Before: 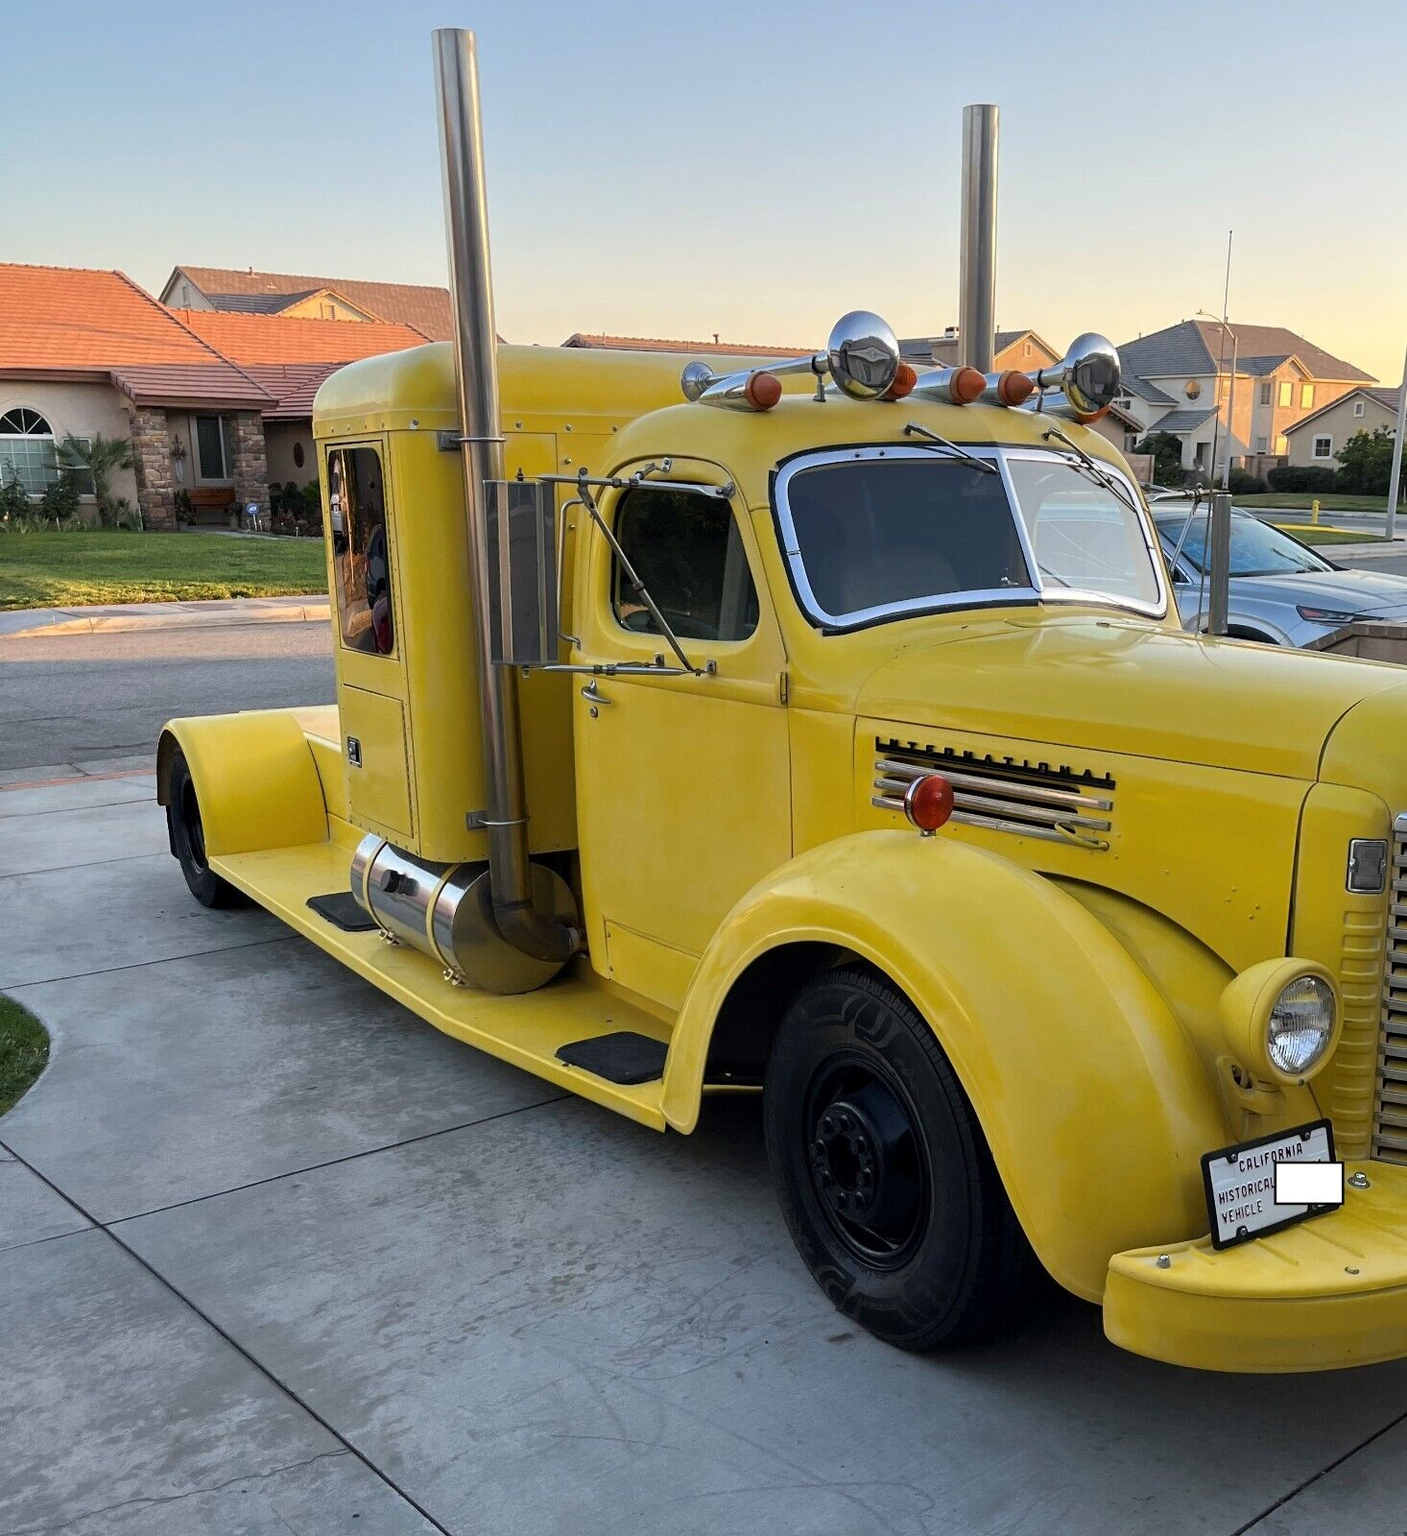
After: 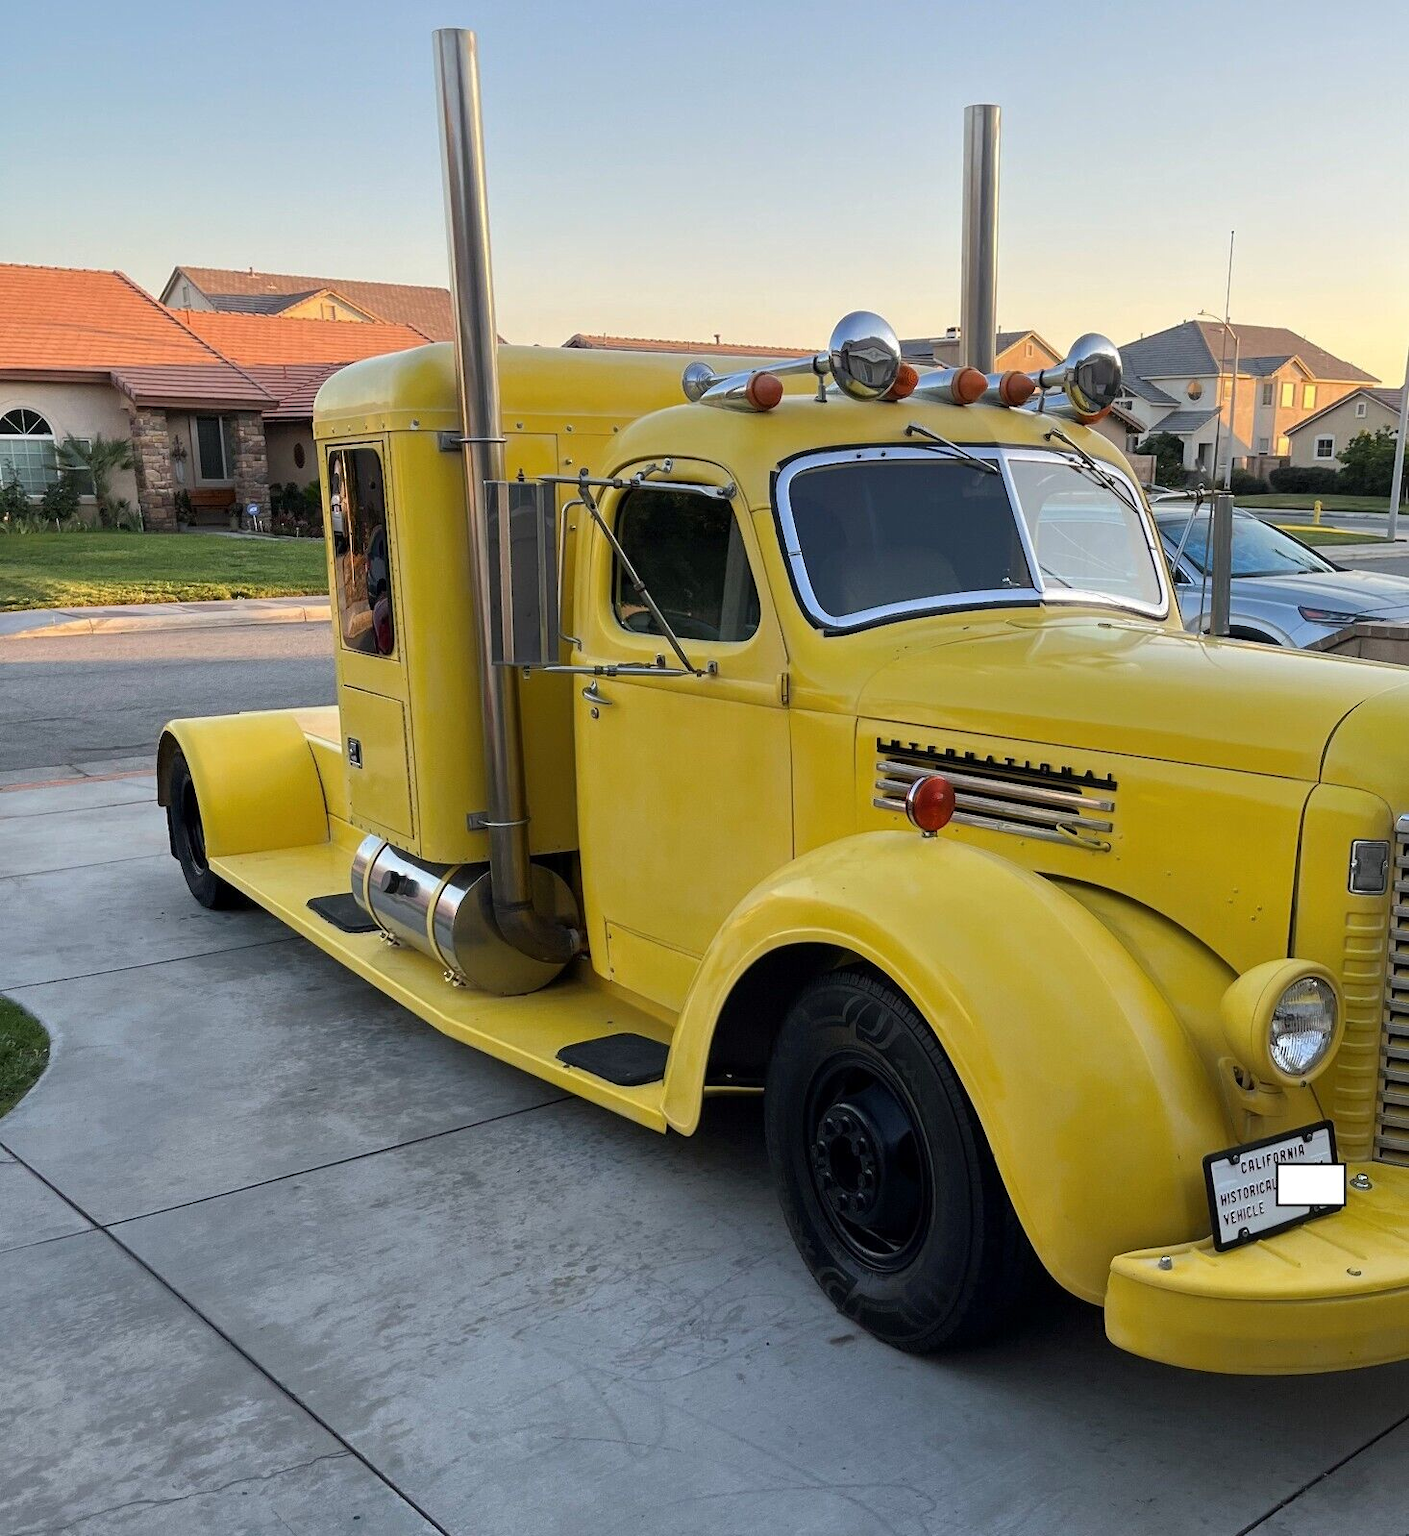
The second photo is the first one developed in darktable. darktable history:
crop: bottom 0.078%
tone equalizer: edges refinement/feathering 500, mask exposure compensation -1.57 EV, preserve details no
